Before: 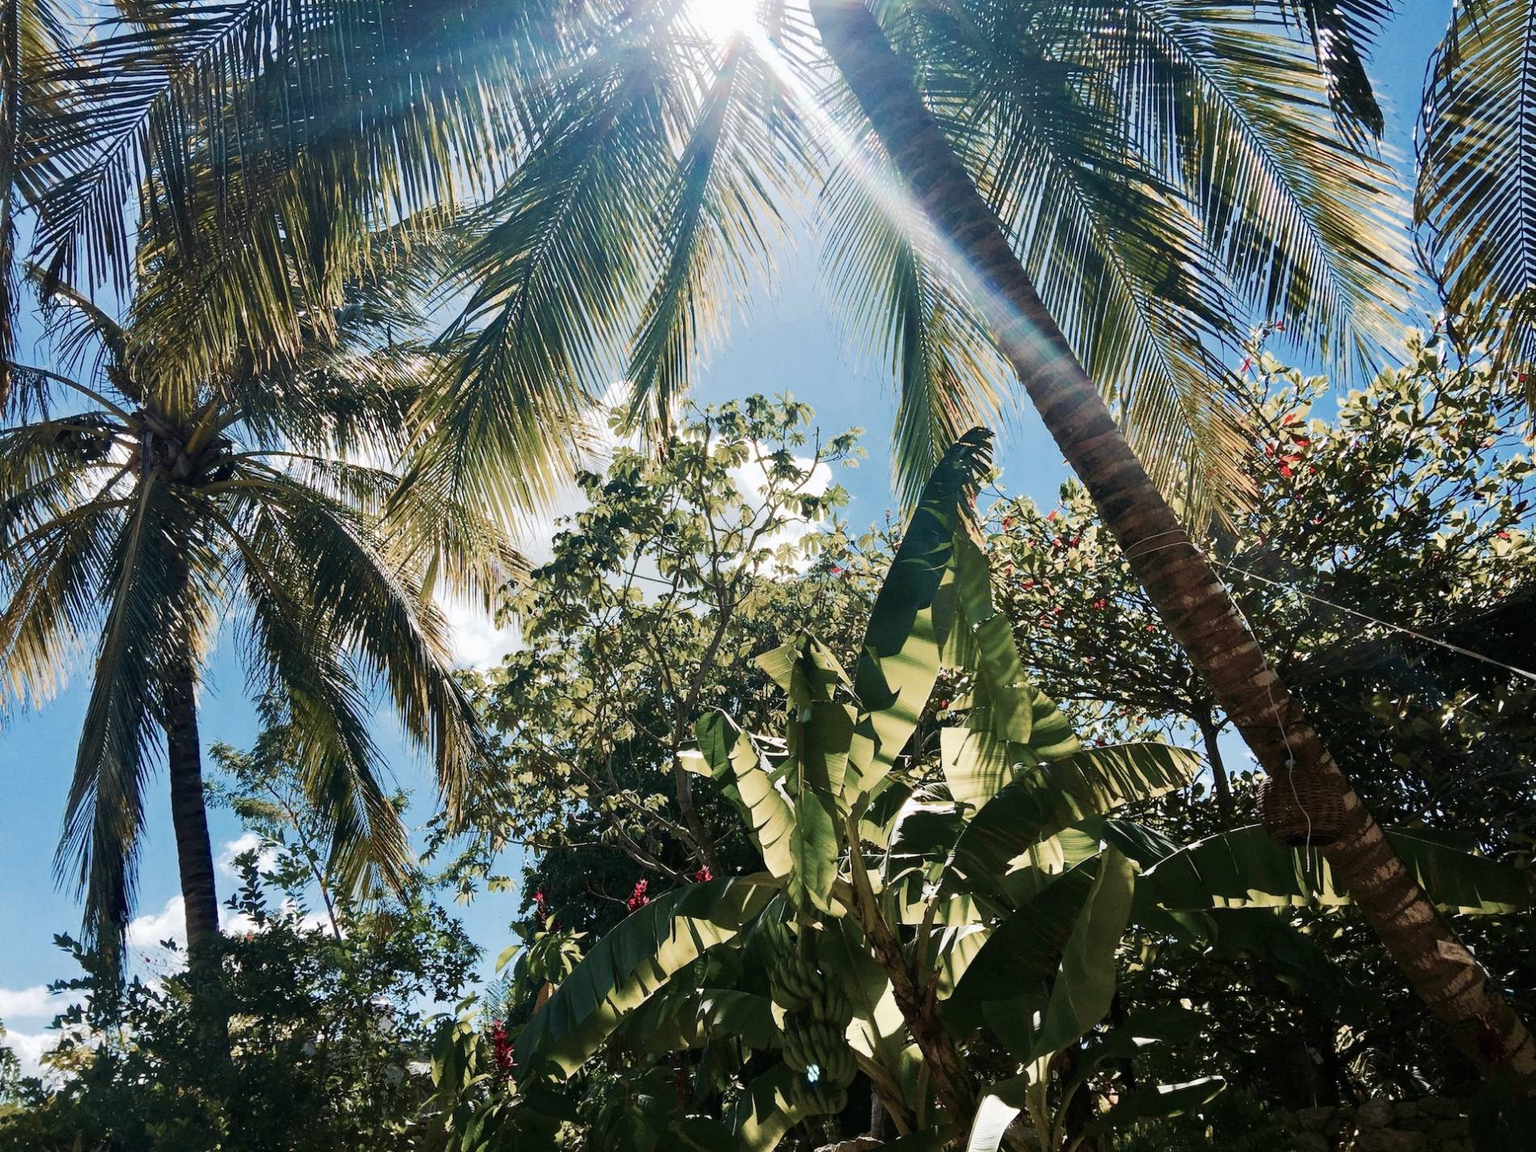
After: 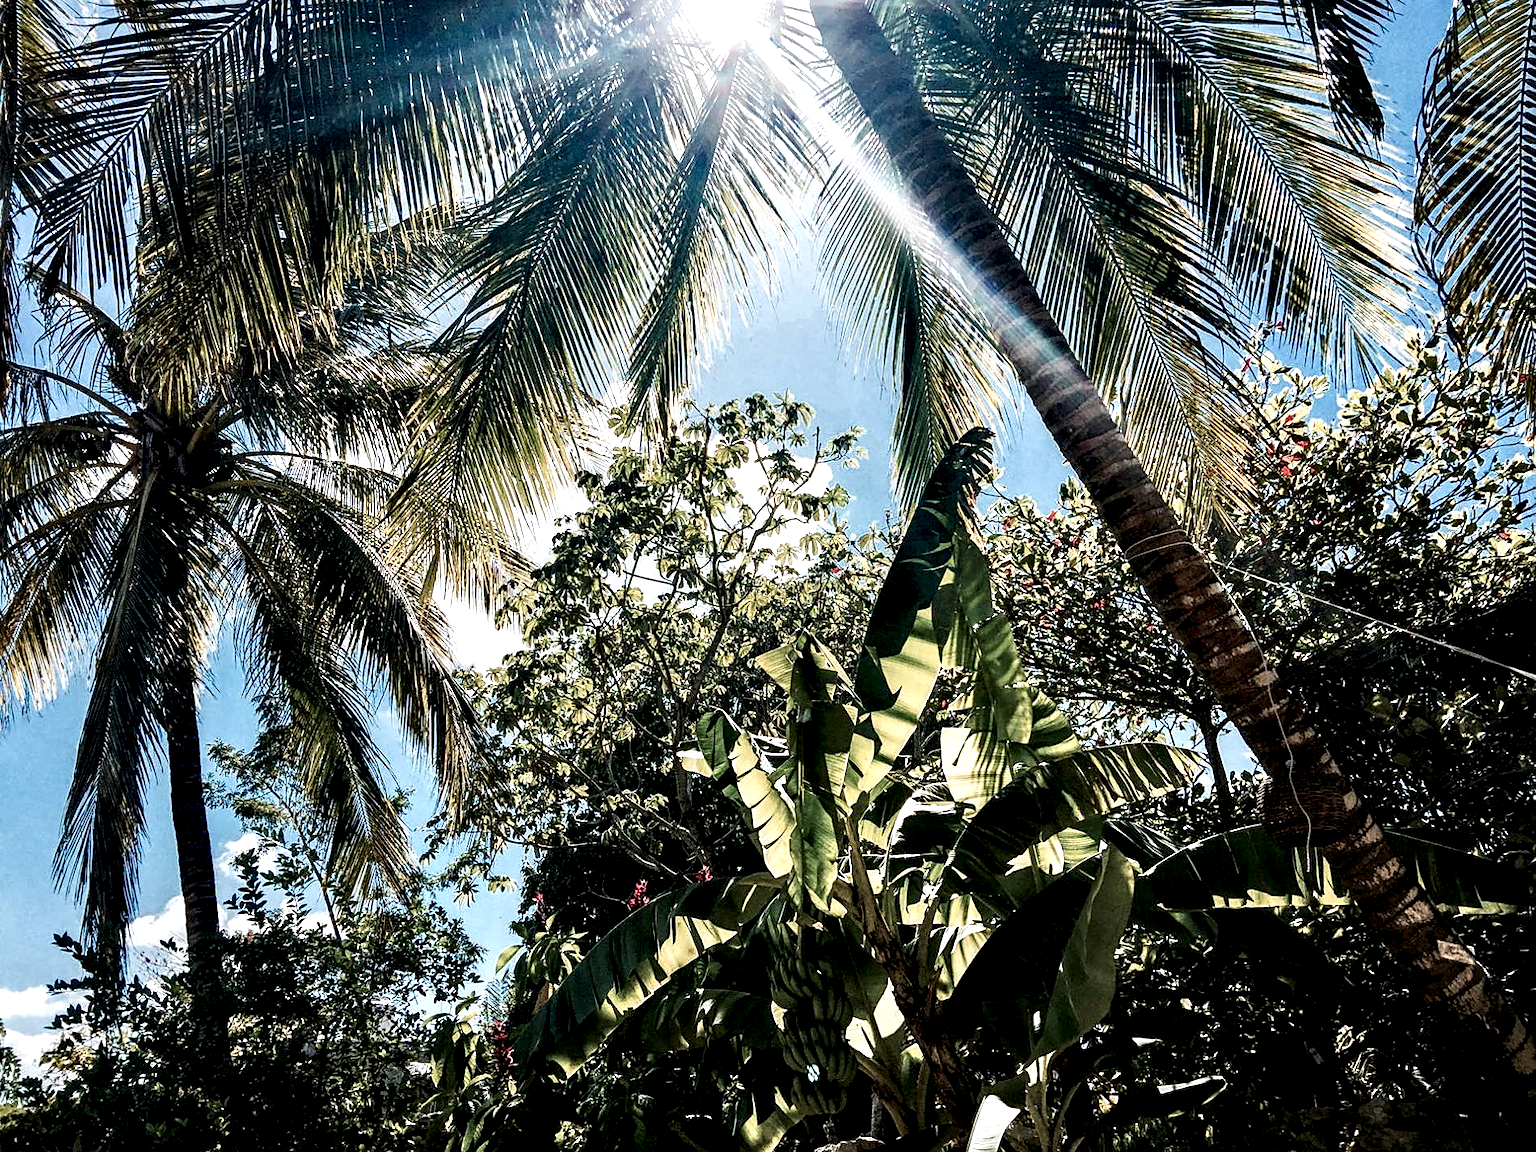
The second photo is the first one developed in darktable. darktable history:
sharpen: on, module defaults
local contrast: shadows 166%, detail 225%
